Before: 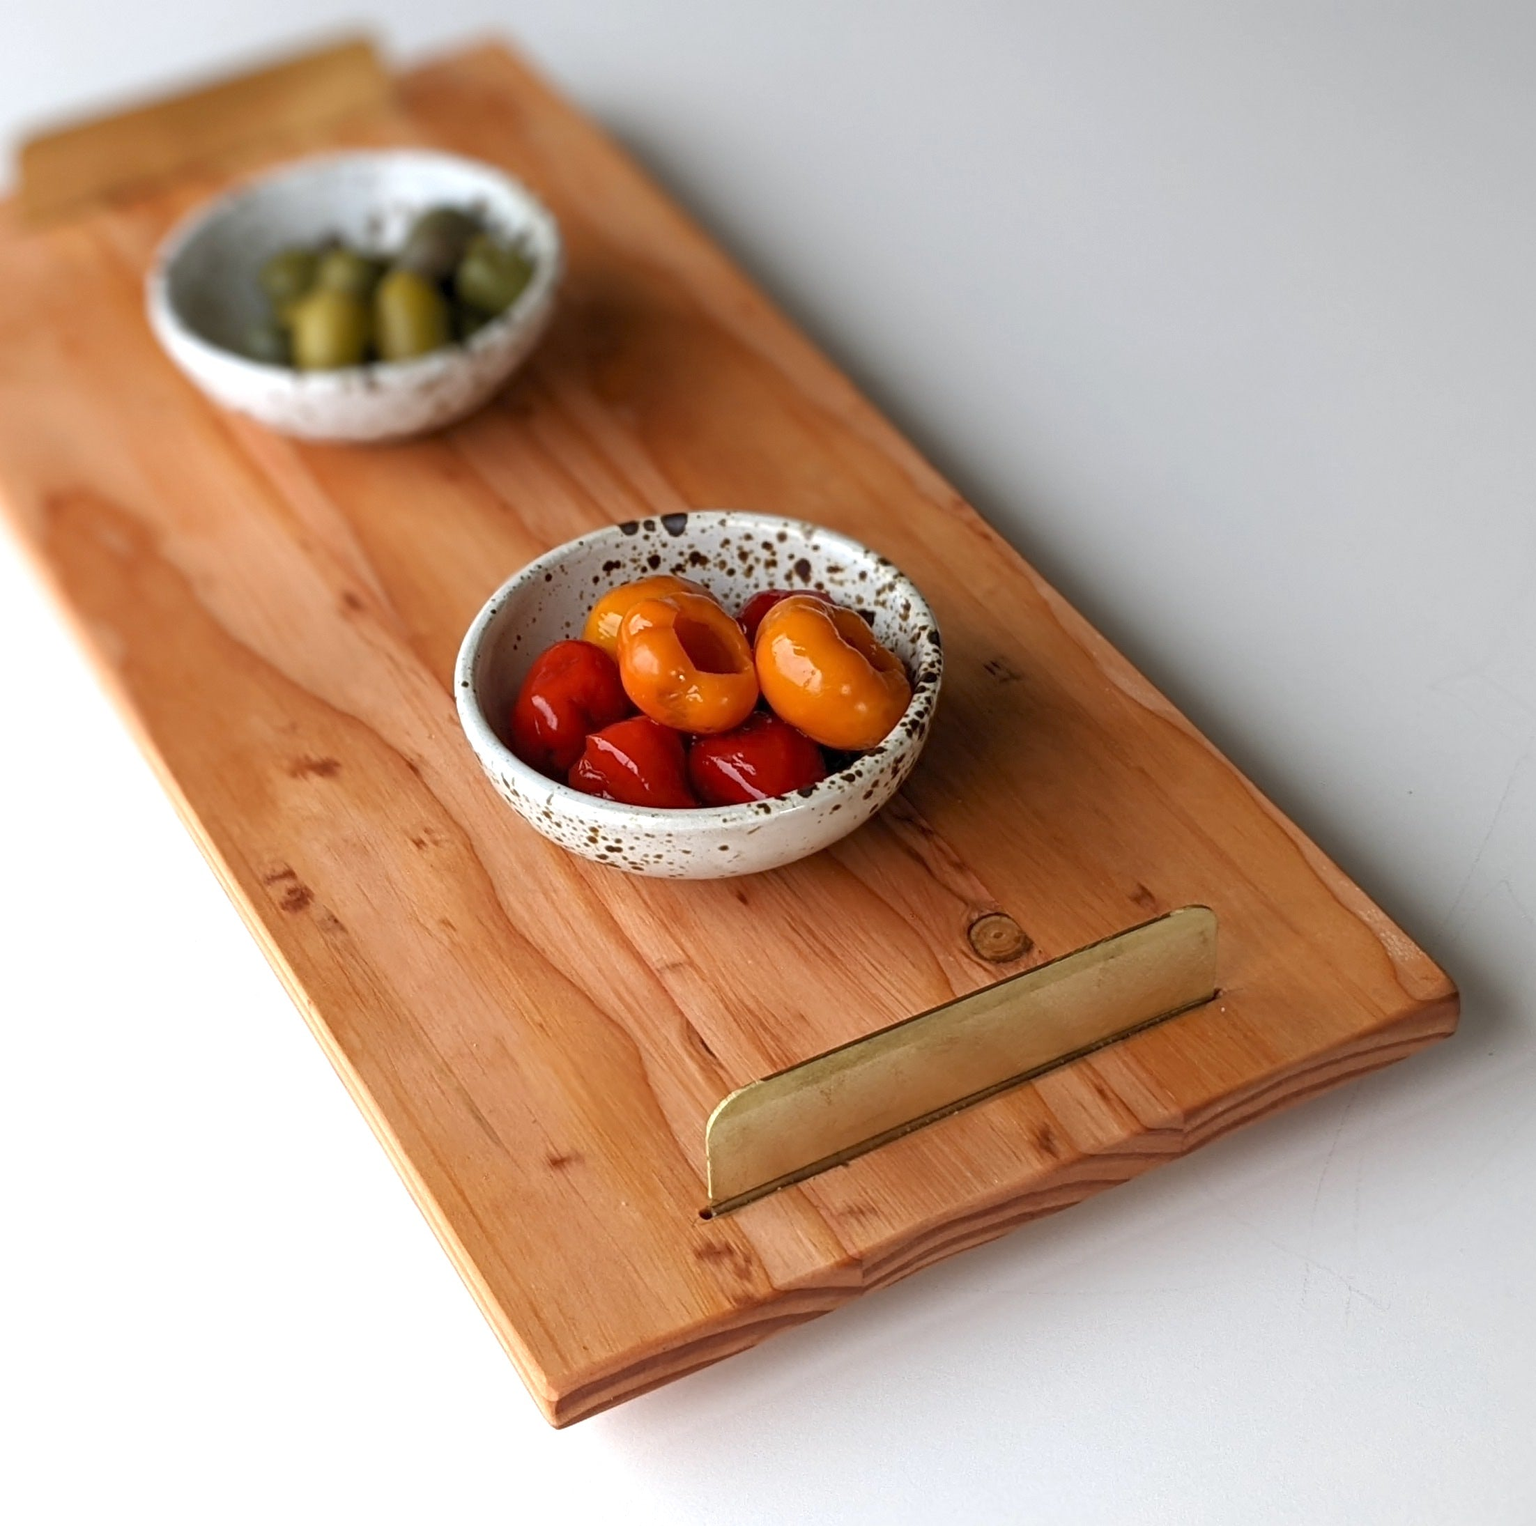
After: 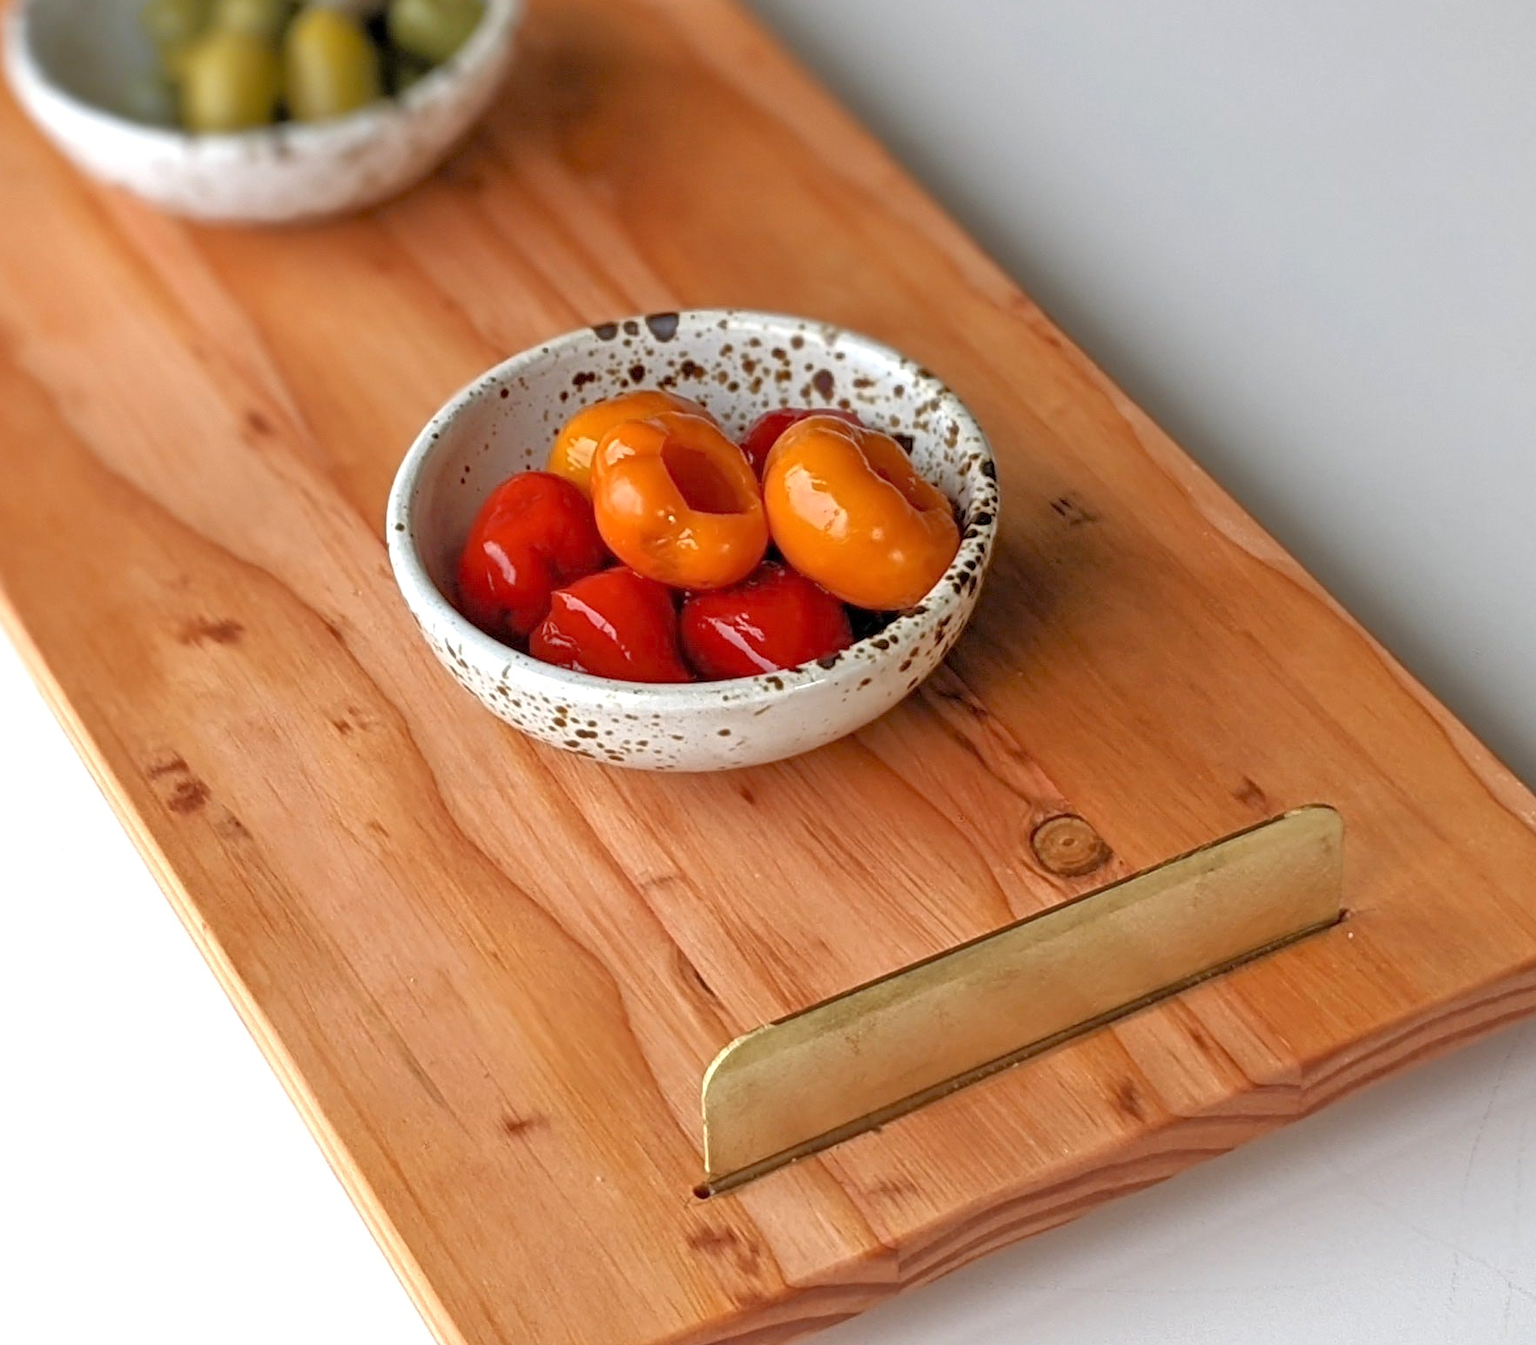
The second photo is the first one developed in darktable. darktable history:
crop: left 9.559%, top 17.323%, right 10.693%, bottom 12.373%
tone equalizer: -7 EV 0.16 EV, -6 EV 0.609 EV, -5 EV 1.14 EV, -4 EV 1.31 EV, -3 EV 1.18 EV, -2 EV 0.6 EV, -1 EV 0.146 EV
